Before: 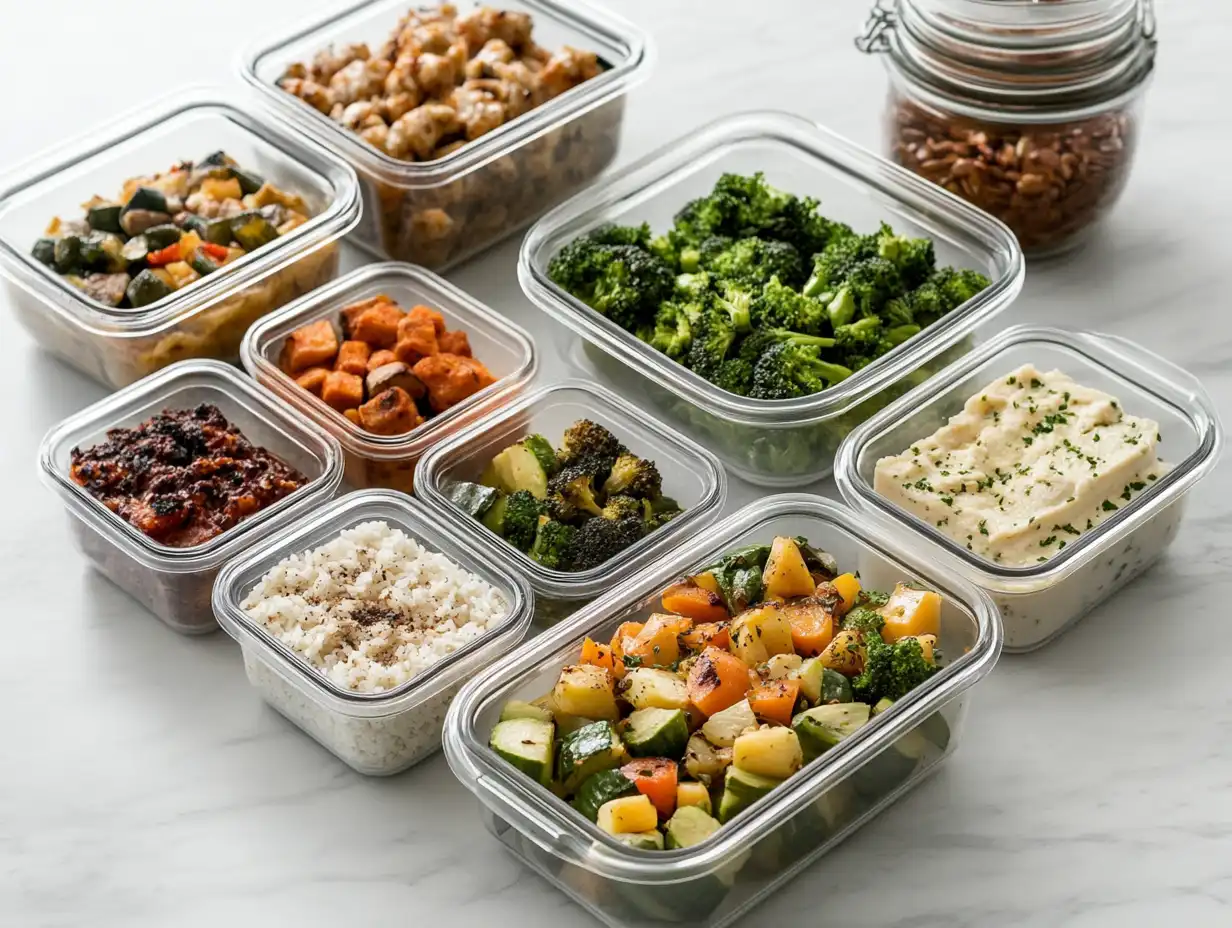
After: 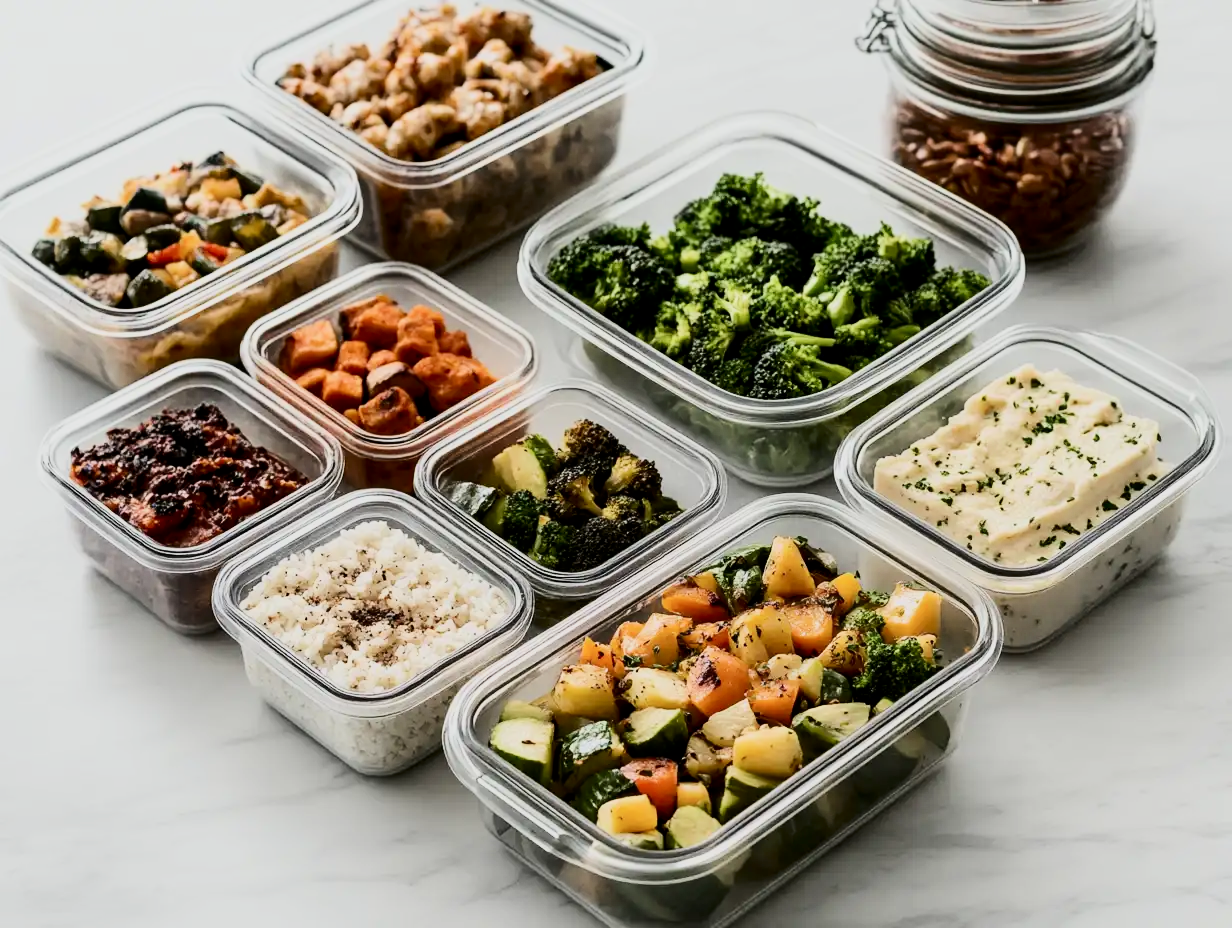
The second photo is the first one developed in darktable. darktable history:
filmic rgb: black relative exposure -7.2 EV, white relative exposure 5.38 EV, hardness 3.02, color science v6 (2022), iterations of high-quality reconstruction 0
contrast brightness saturation: contrast 0.296
